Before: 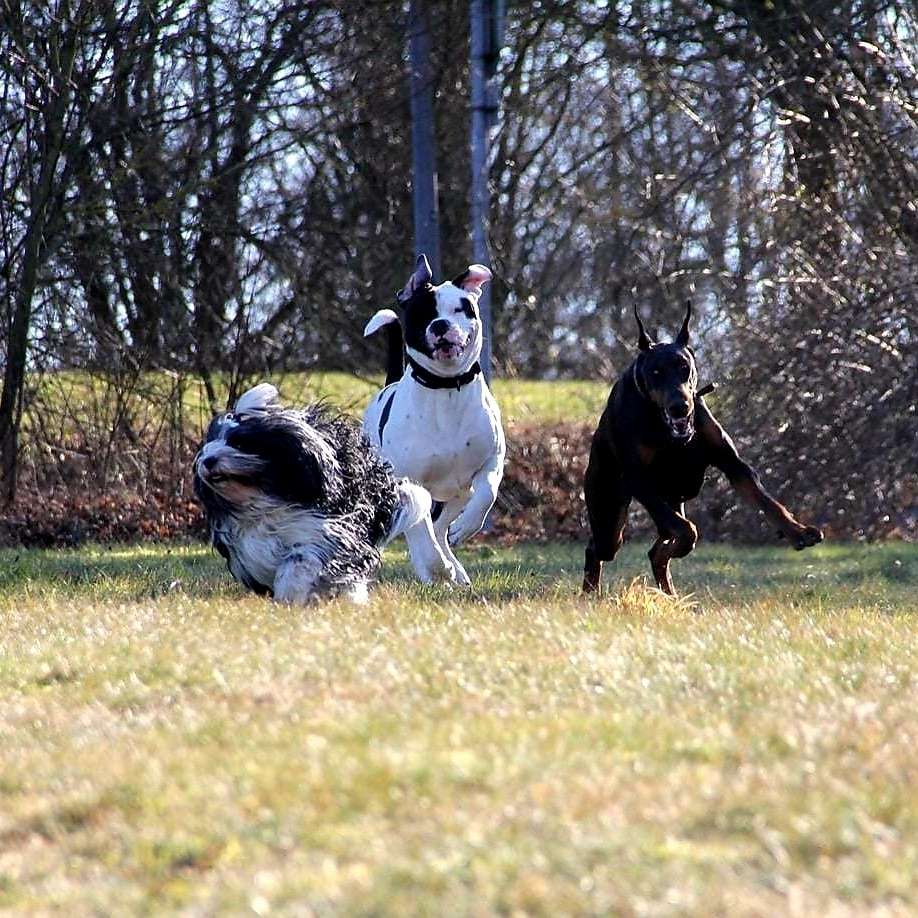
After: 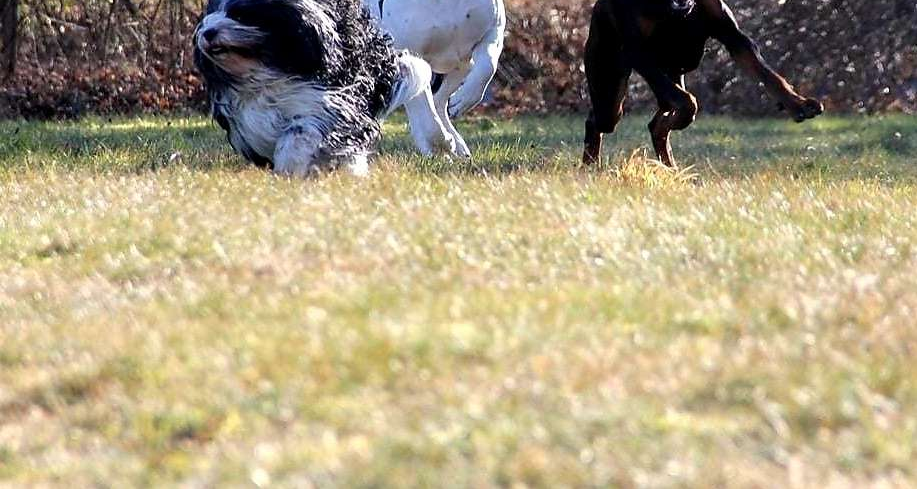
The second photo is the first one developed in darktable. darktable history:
crop and rotate: top 46.729%, right 0.049%
